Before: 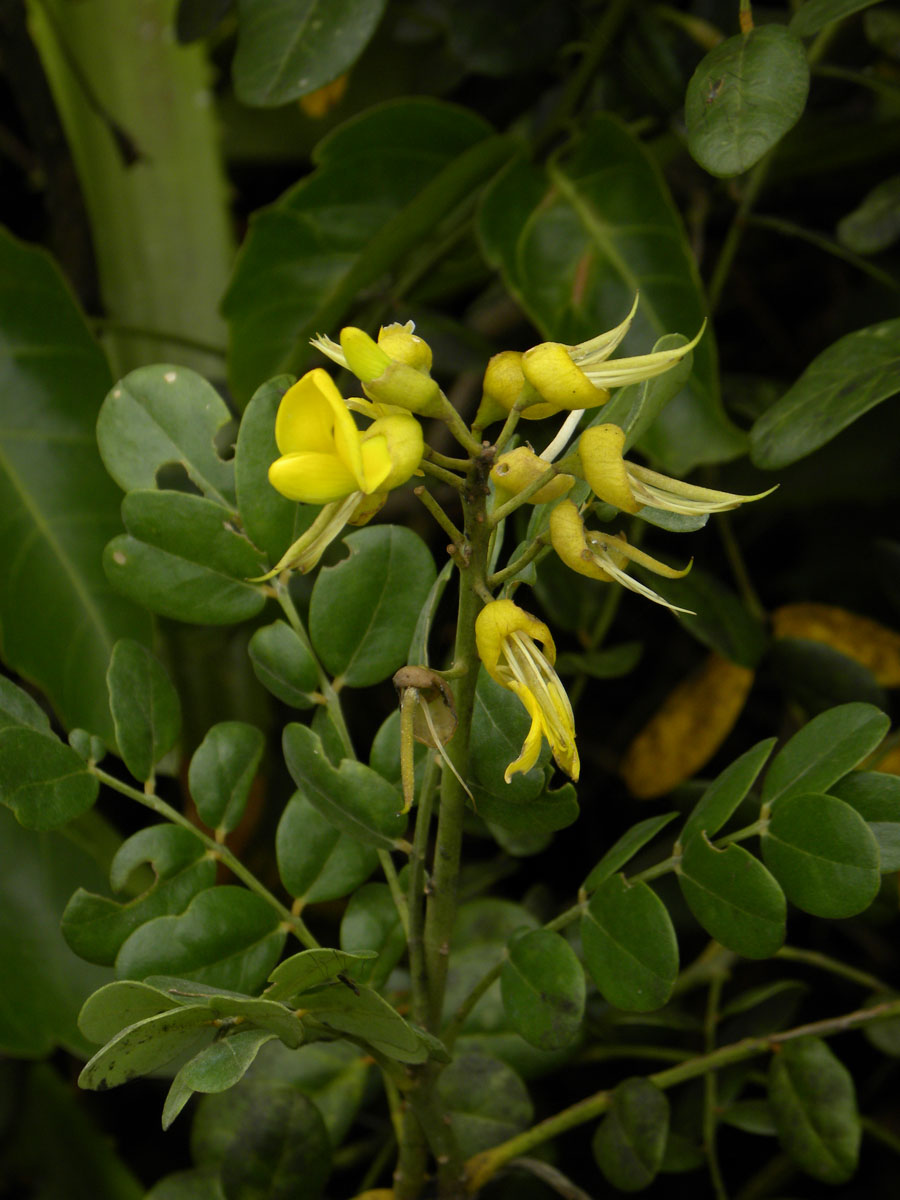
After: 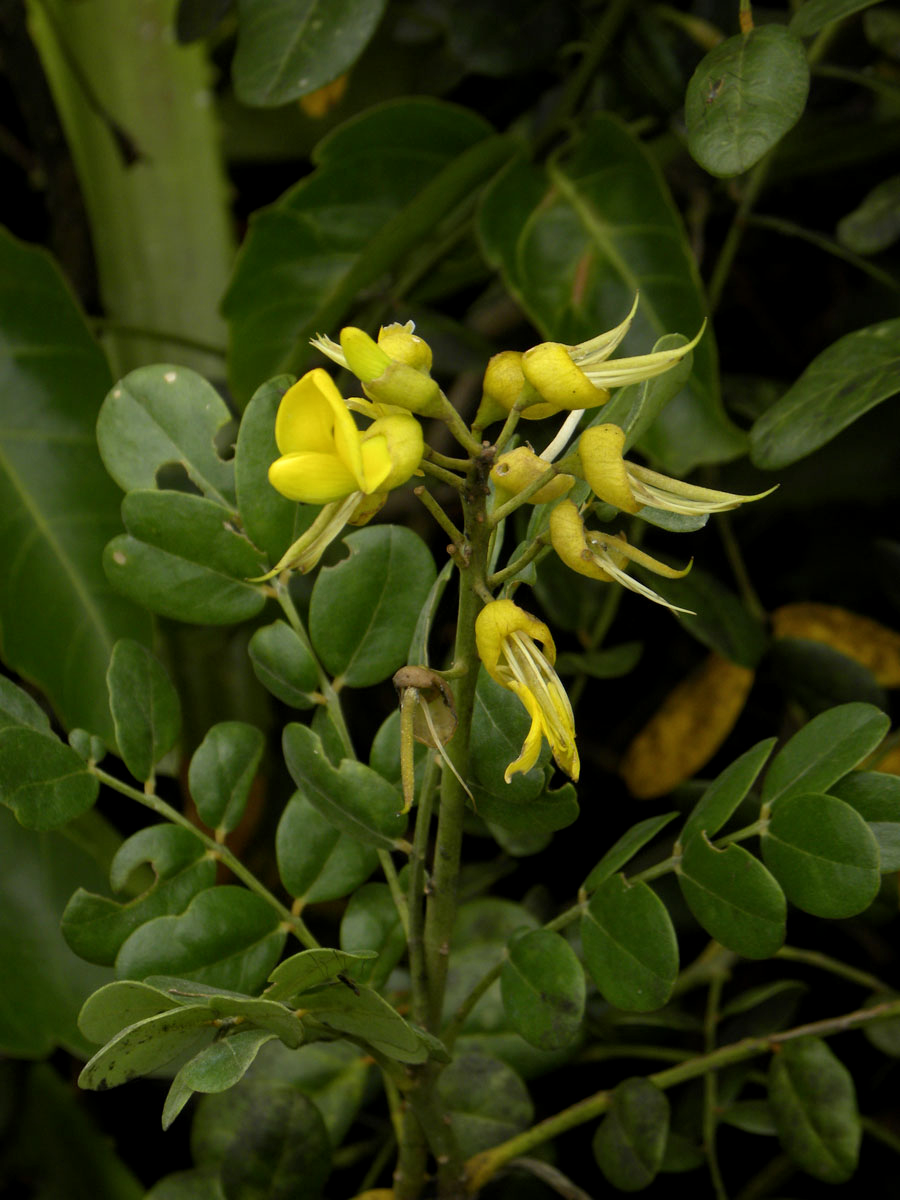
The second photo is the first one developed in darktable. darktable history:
local contrast: highlights 100%, shadows 100%, detail 119%, midtone range 0.2
